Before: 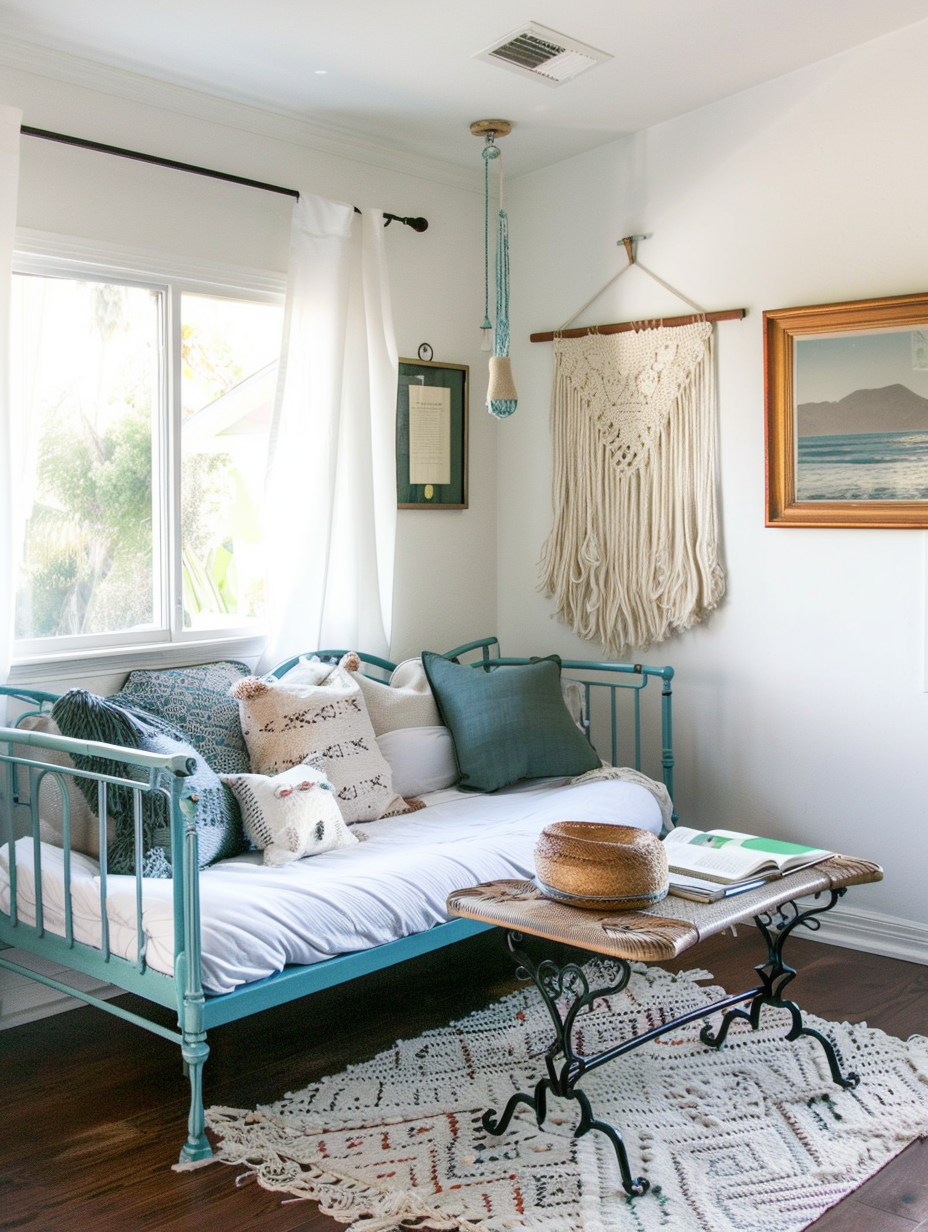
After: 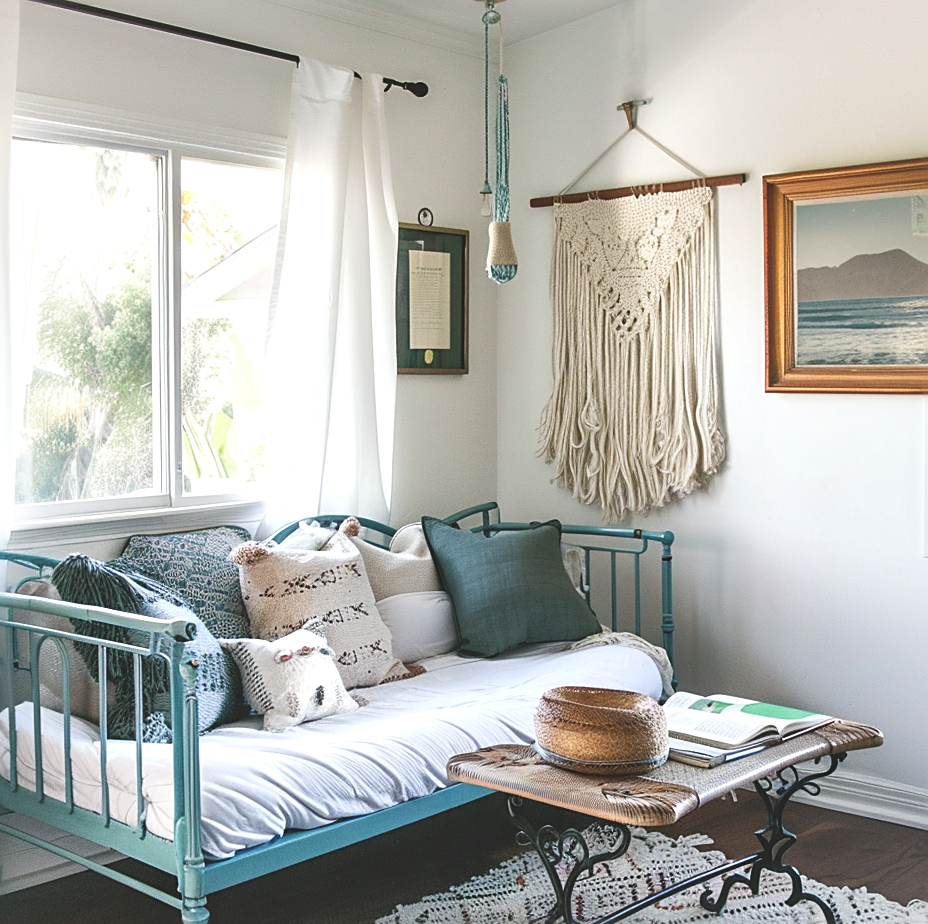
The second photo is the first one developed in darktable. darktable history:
sharpen: on, module defaults
crop: top 11.015%, bottom 13.925%
exposure: black level correction -0.029, compensate highlight preservation false
local contrast: mode bilateral grid, contrast 49, coarseness 51, detail 150%, midtone range 0.2
